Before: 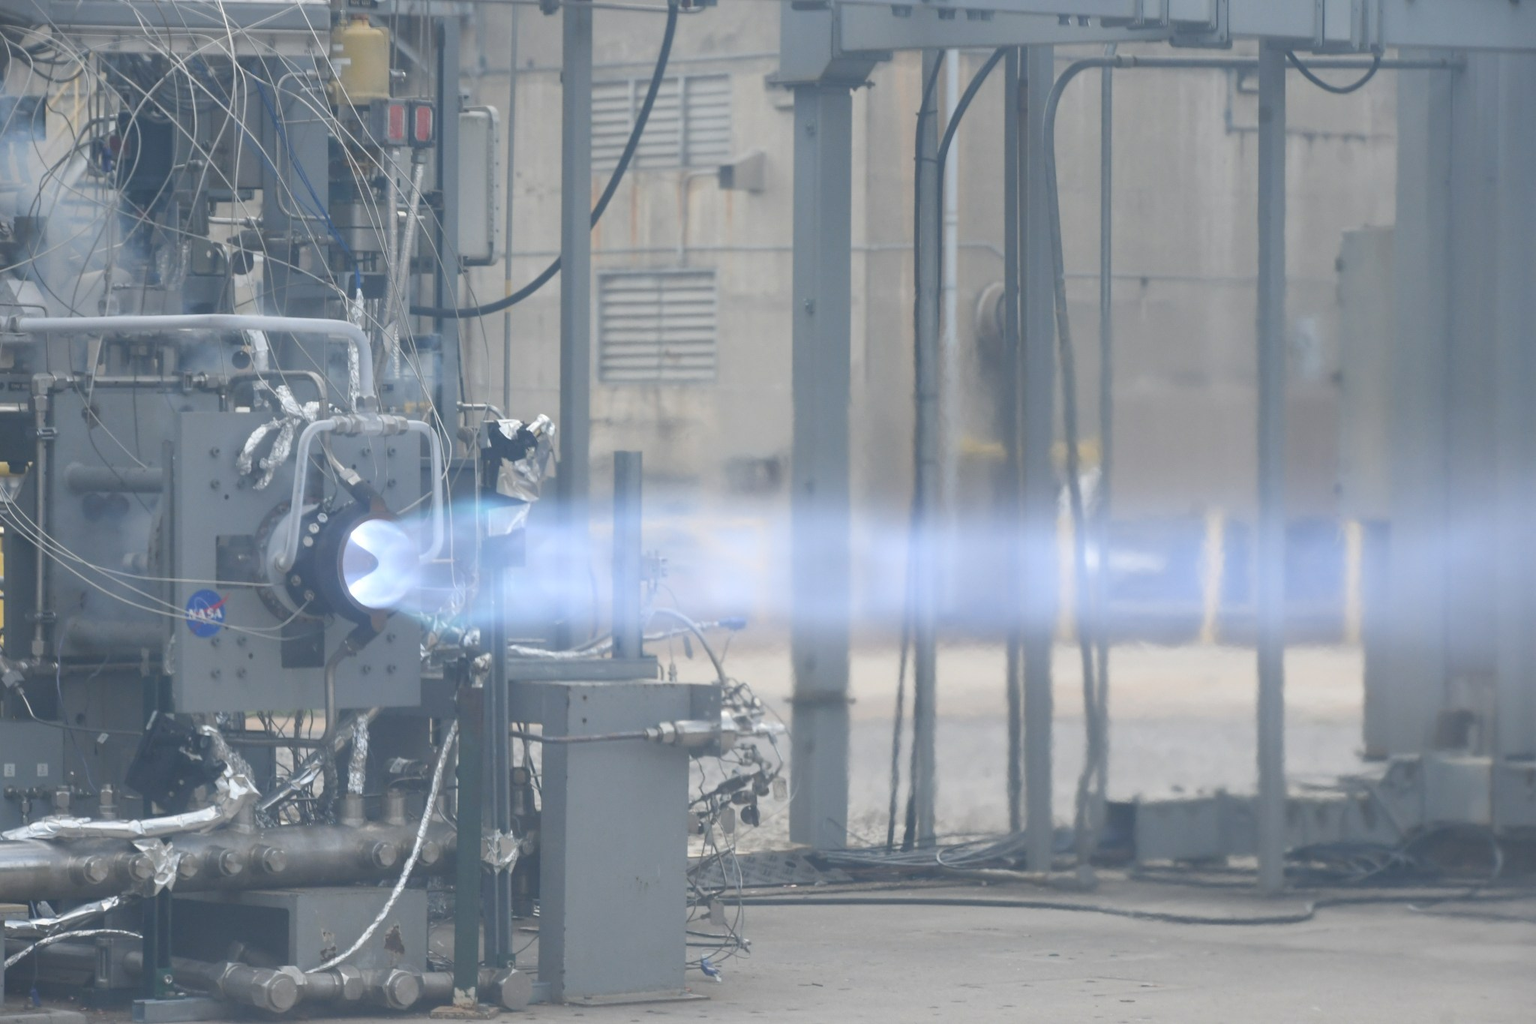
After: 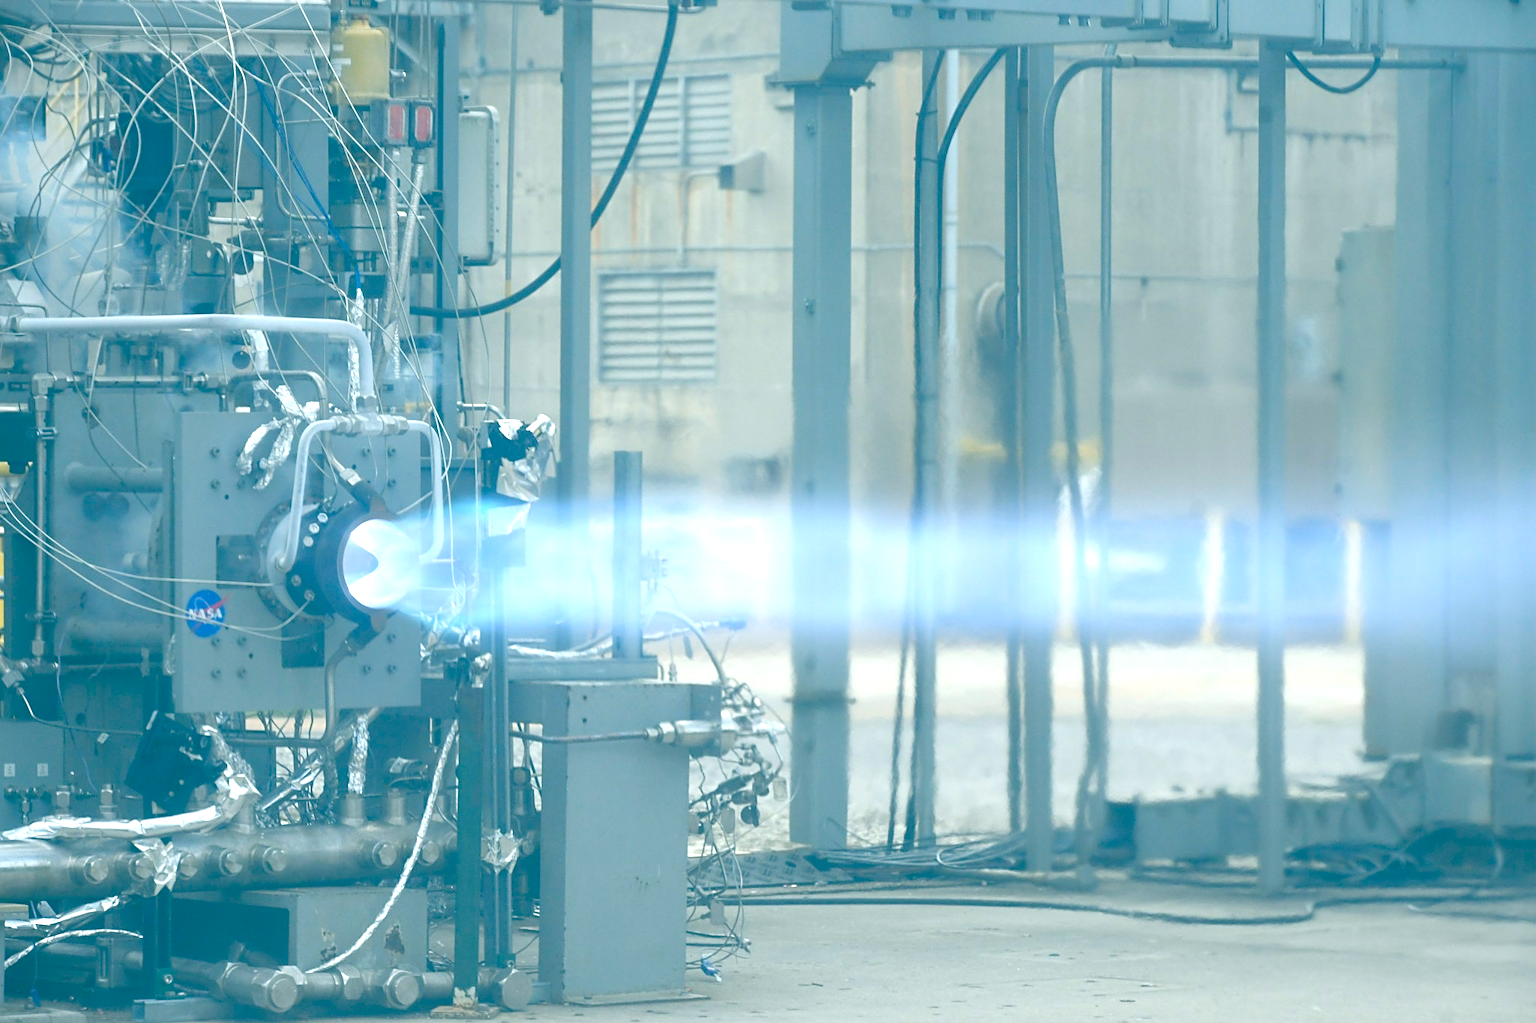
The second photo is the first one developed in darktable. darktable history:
exposure: black level correction 0.001, exposure 0.673 EV, compensate exposure bias true, compensate highlight preservation false
color balance rgb: shadows lift › luminance 0.604%, shadows lift › chroma 6.863%, shadows lift › hue 302.22°, global offset › luminance -0.531%, global offset › chroma 0.909%, global offset › hue 173.22°, perceptual saturation grading › global saturation 25.342%
sharpen: on, module defaults
